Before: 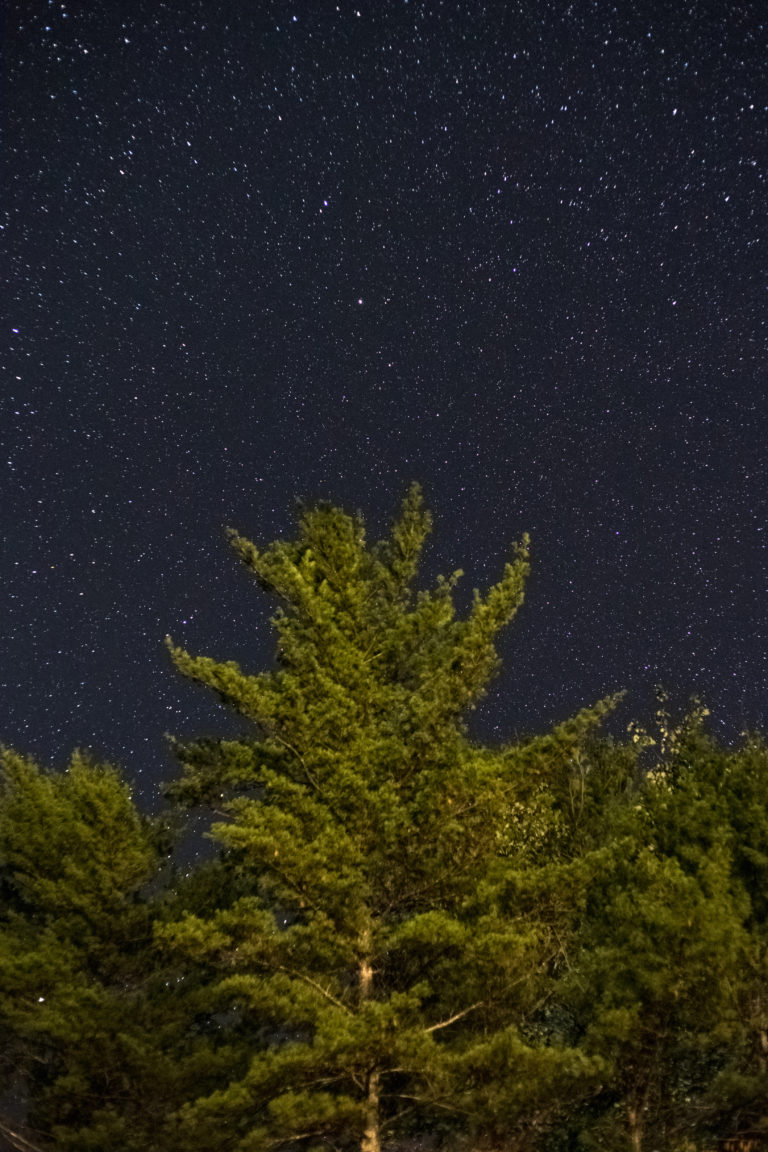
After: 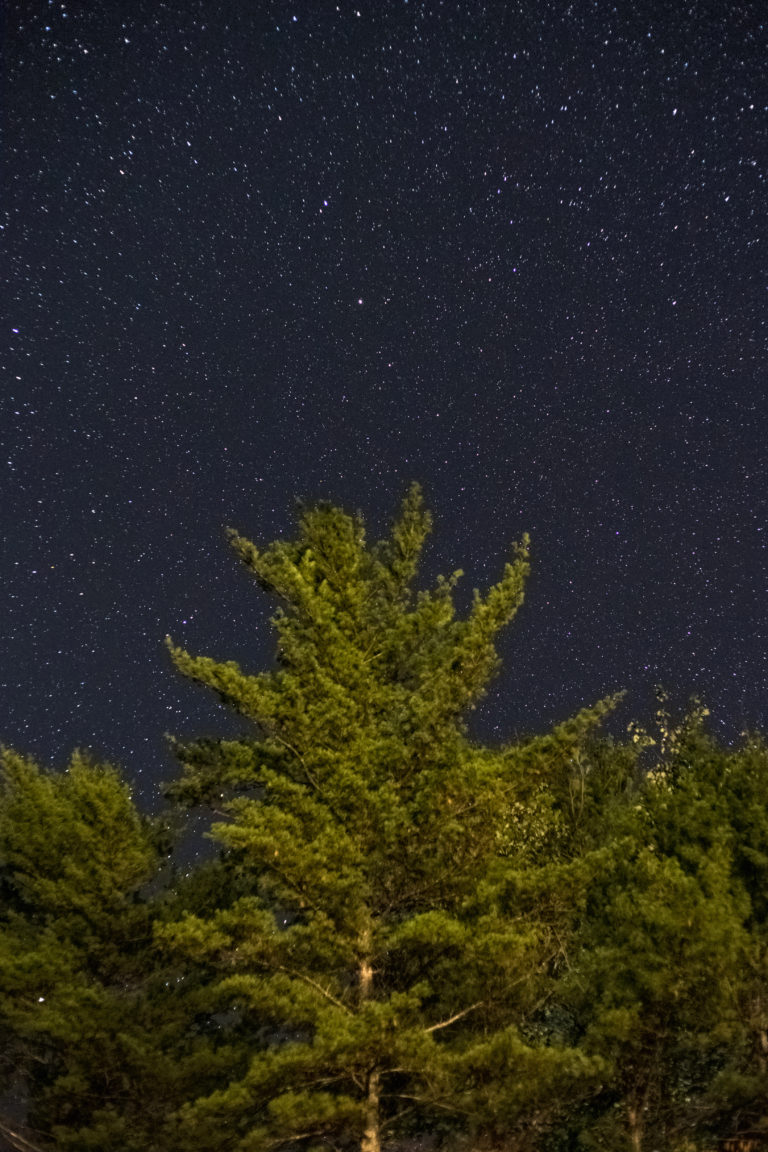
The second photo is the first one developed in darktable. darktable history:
tone equalizer: -7 EV 0.187 EV, -6 EV 0.093 EV, -5 EV 0.071 EV, -4 EV 0.026 EV, -2 EV -0.032 EV, -1 EV -0.021 EV, +0 EV -0.063 EV, edges refinement/feathering 500, mask exposure compensation -1.57 EV, preserve details no
